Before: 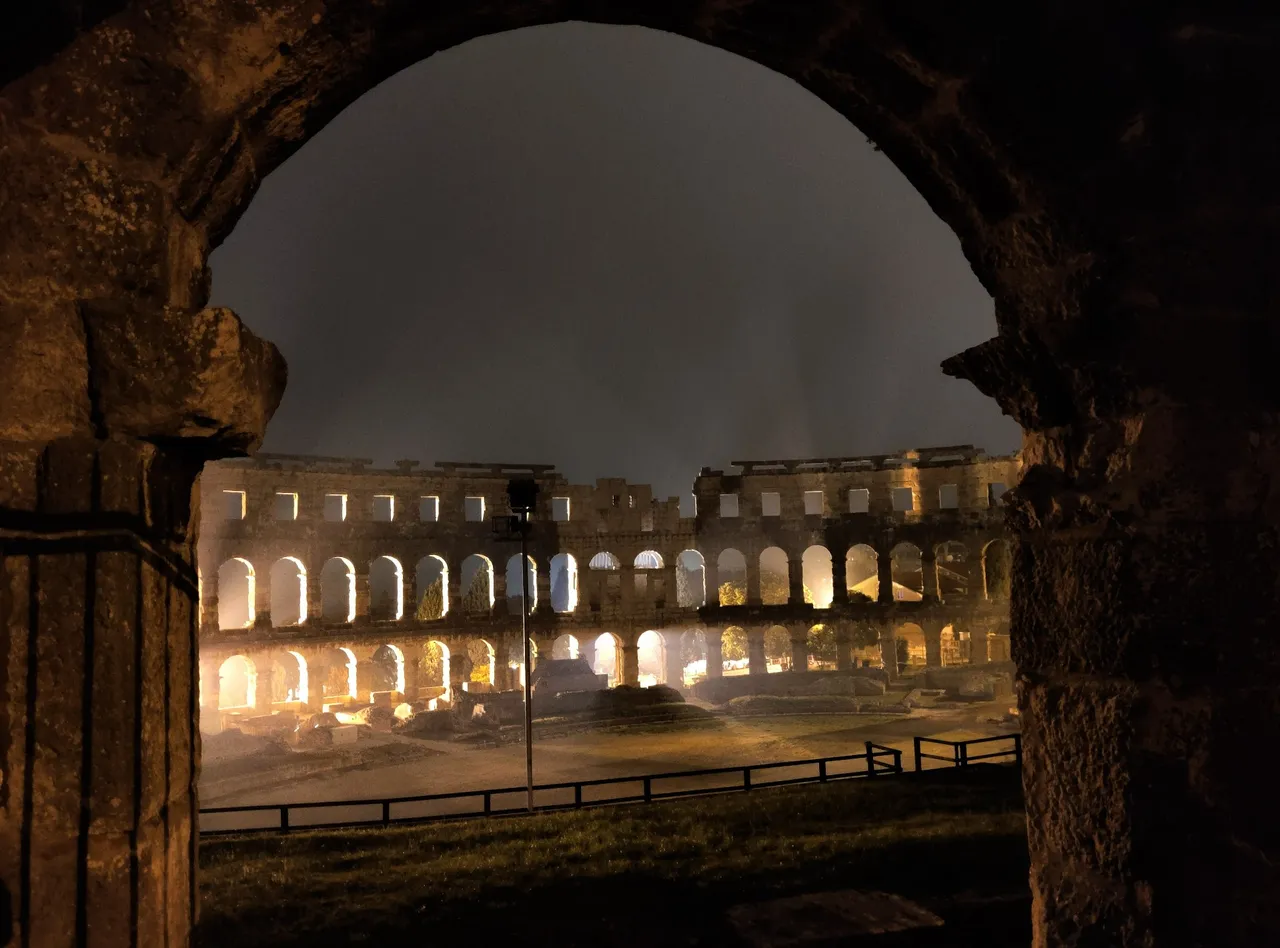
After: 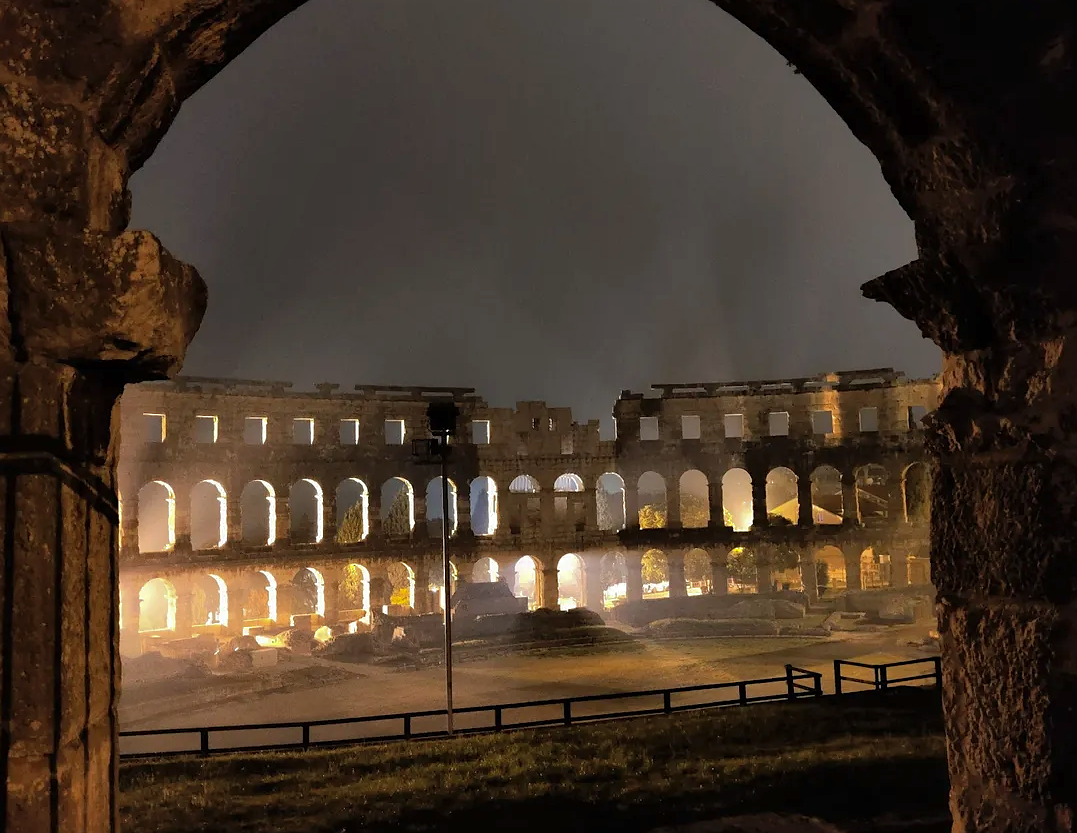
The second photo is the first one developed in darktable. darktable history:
crop: left 6.285%, top 8.166%, right 9.532%, bottom 3.939%
shadows and highlights: shadows 39.7, highlights -59.7
sharpen: radius 0.972, amount 0.611
